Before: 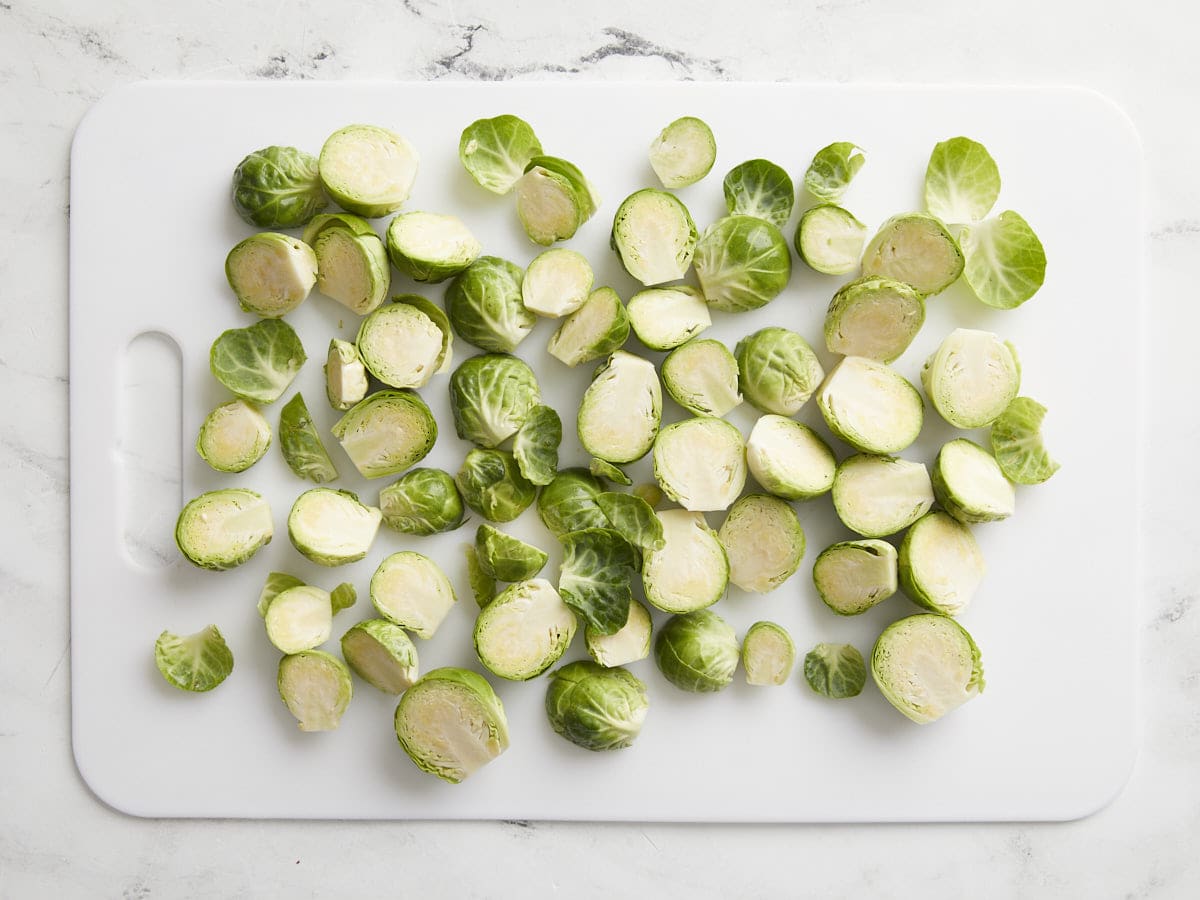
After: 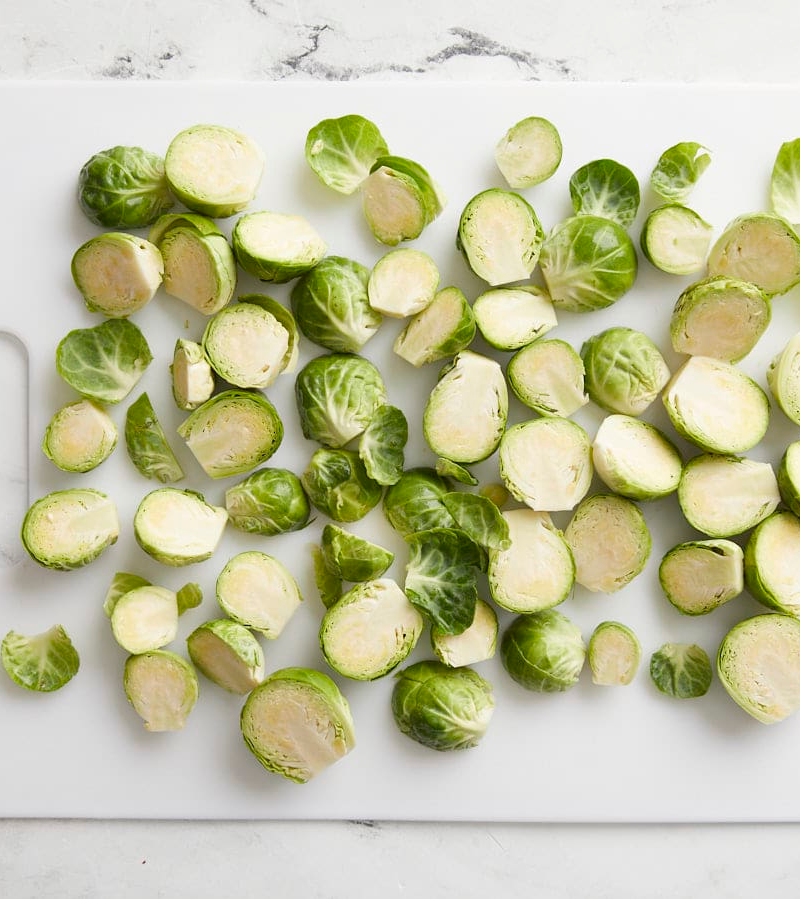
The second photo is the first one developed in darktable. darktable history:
crop and rotate: left 12.865%, right 20.424%
